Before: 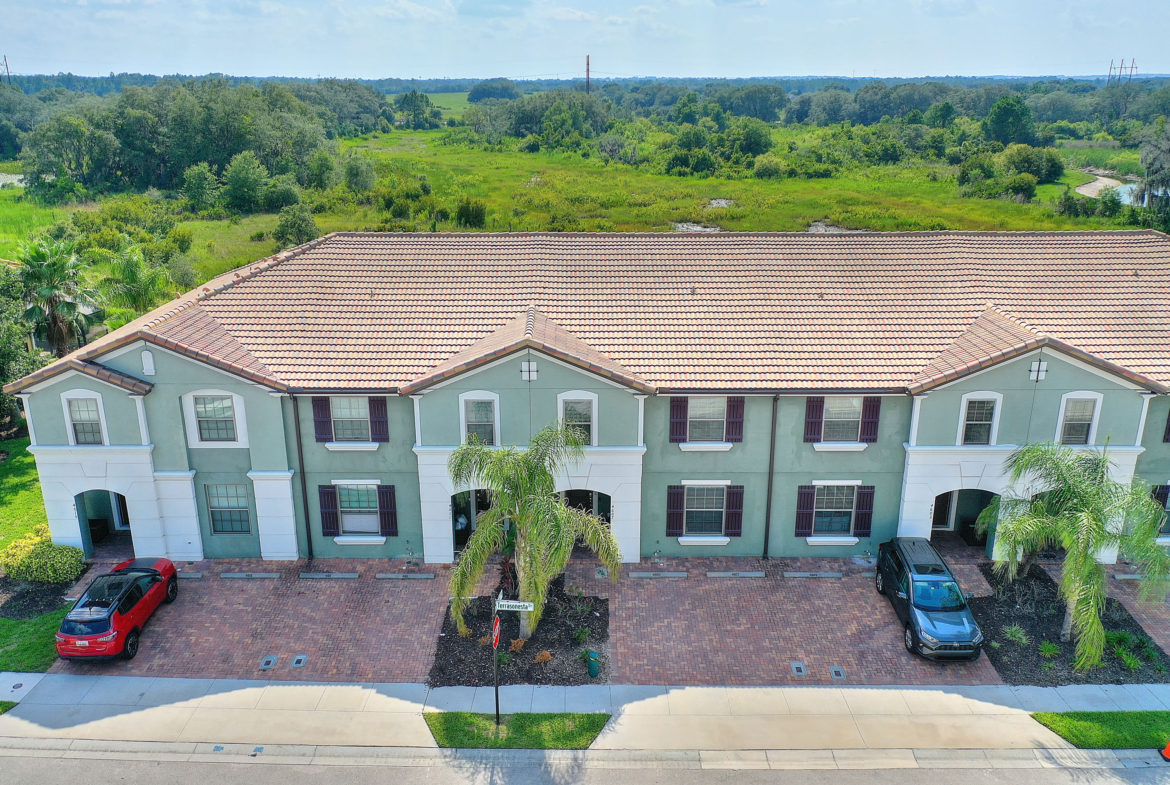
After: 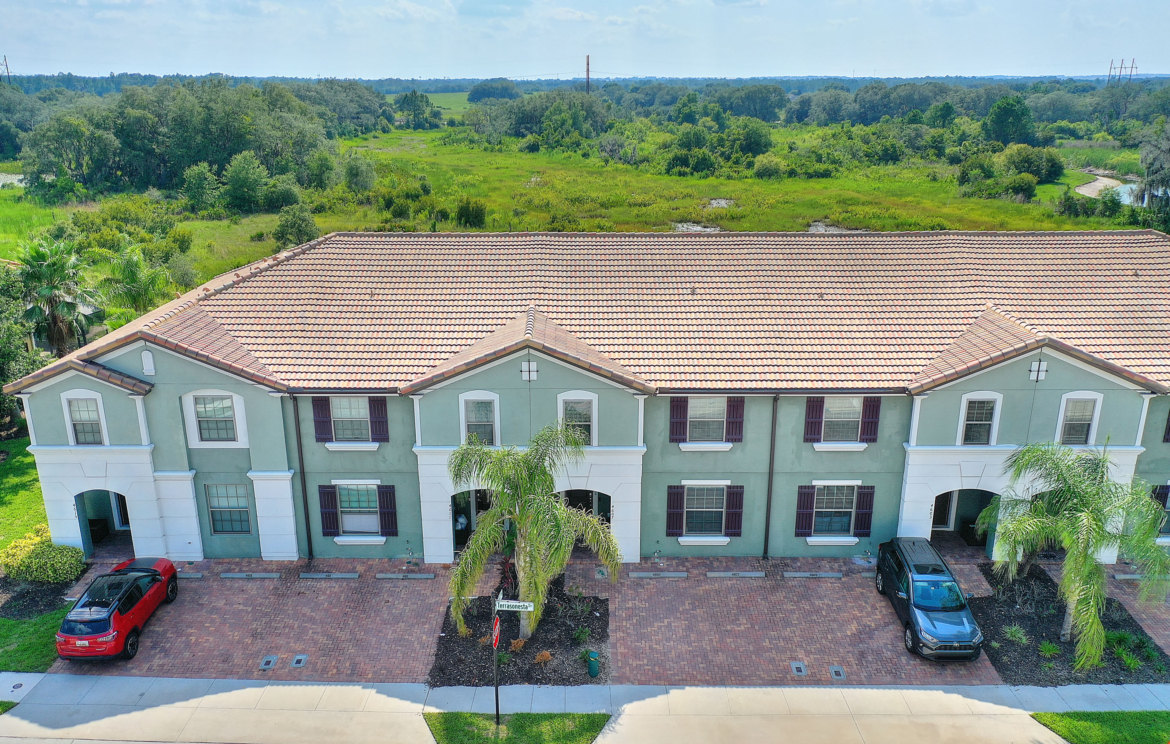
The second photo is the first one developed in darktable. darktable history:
crop and rotate: top 0.006%, bottom 5.124%
